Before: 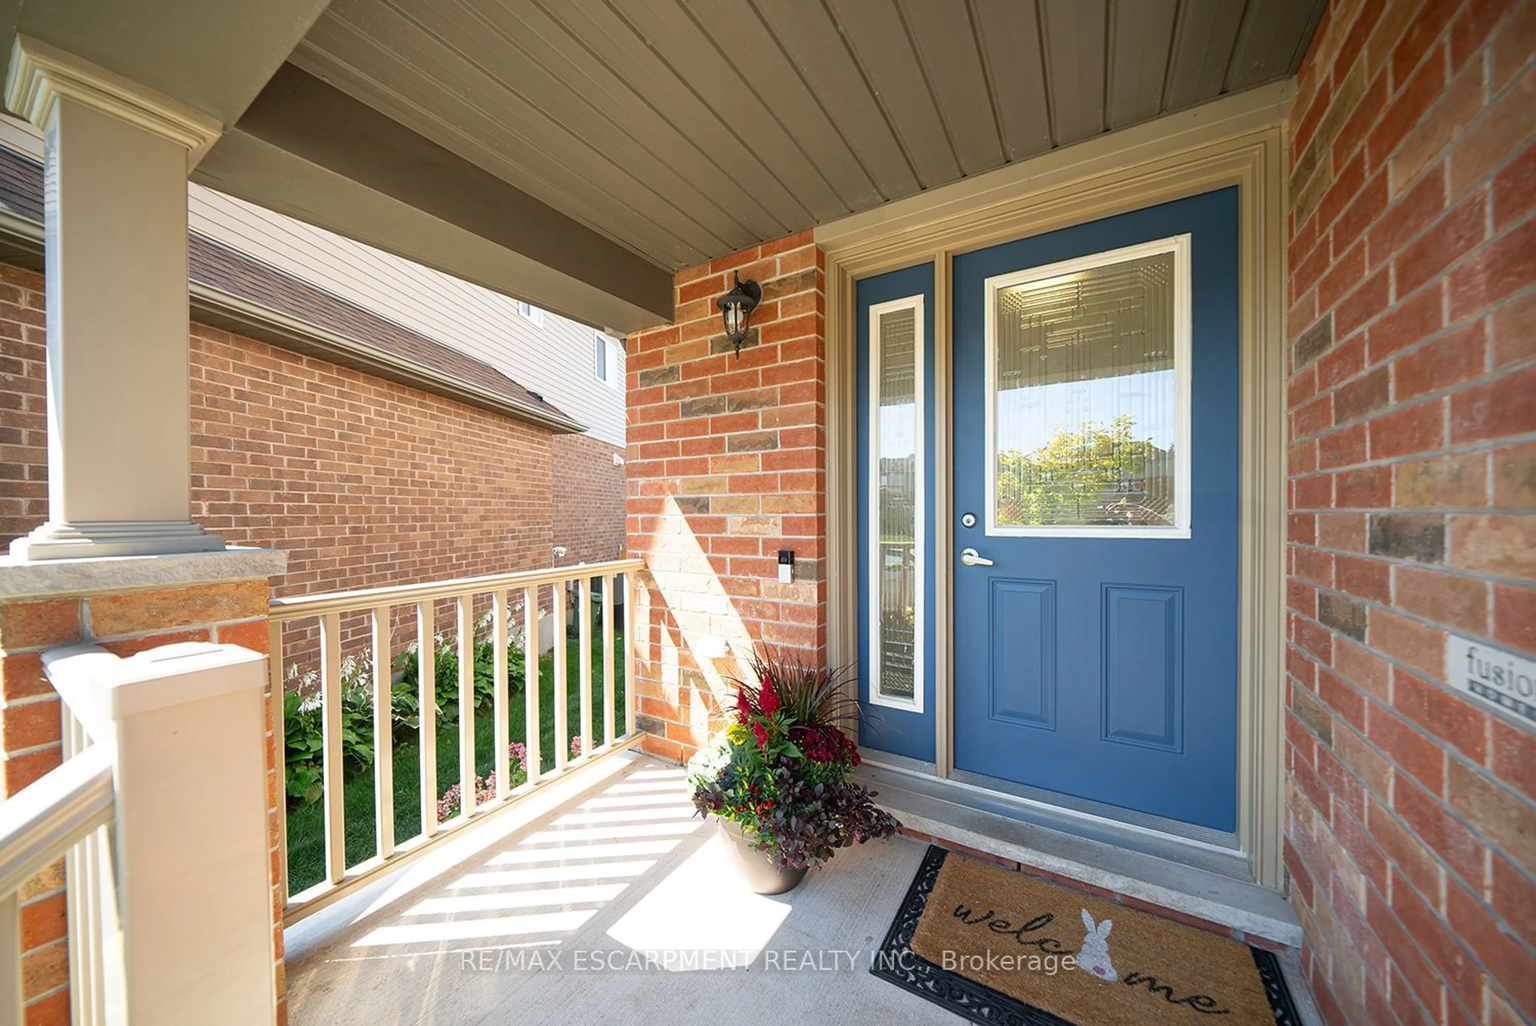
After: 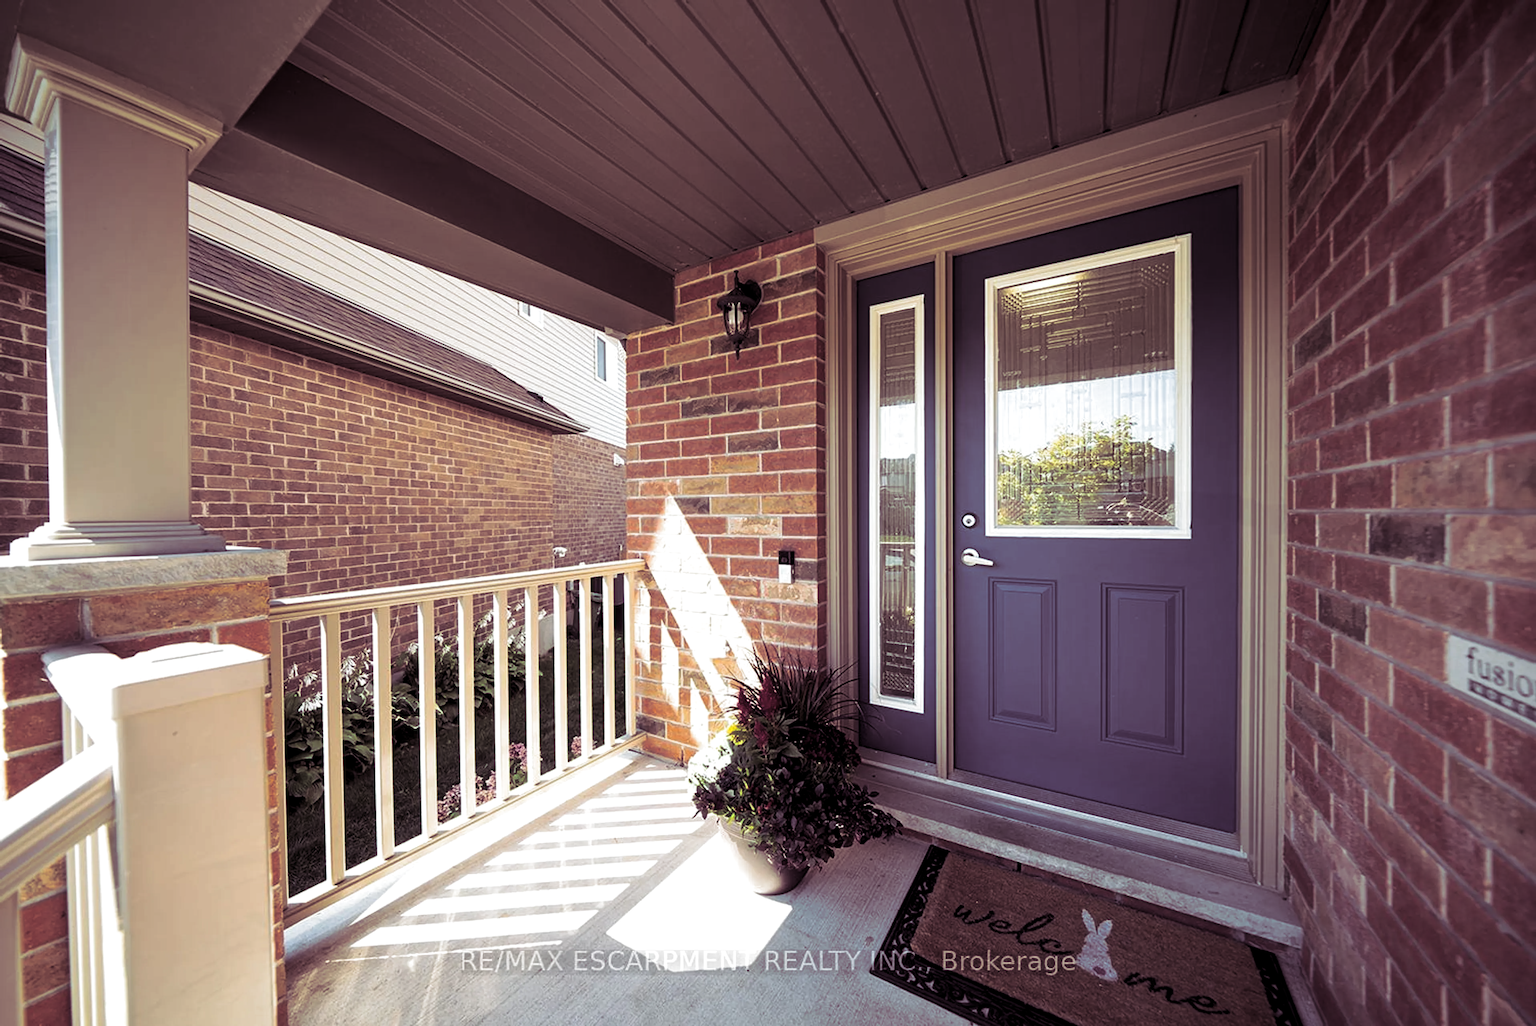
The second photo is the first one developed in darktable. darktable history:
split-toning: shadows › hue 316.8°, shadows › saturation 0.47, highlights › hue 201.6°, highlights › saturation 0, balance -41.97, compress 28.01%
levels: levels [0.101, 0.578, 0.953]
